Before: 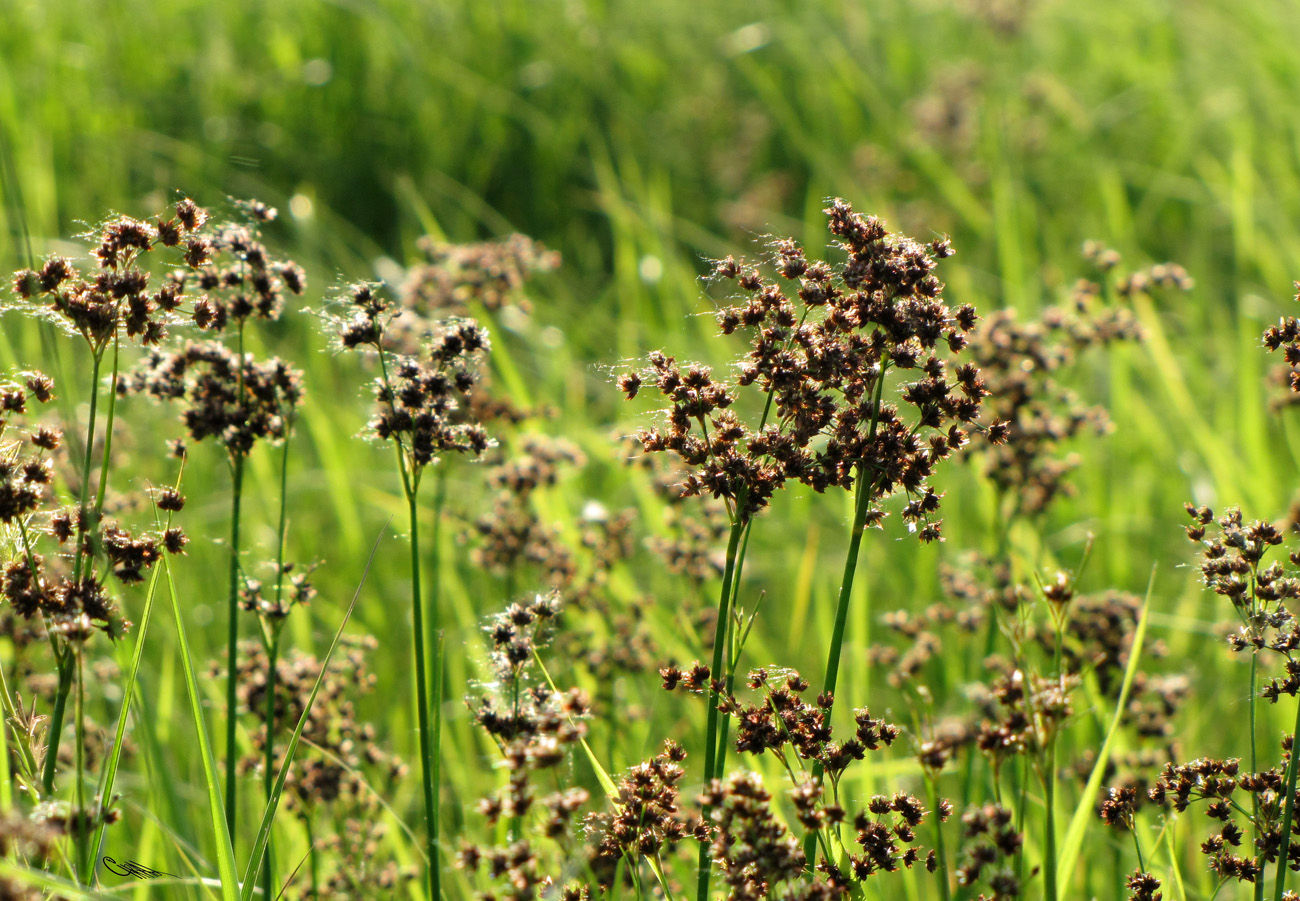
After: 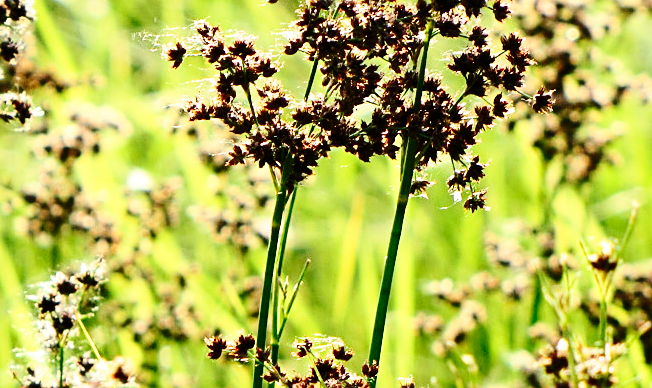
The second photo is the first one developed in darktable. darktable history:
crop: left 35.024%, top 36.775%, right 14.816%, bottom 20.112%
contrast brightness saturation: contrast 0.285
tone equalizer: on, module defaults
exposure: compensate highlight preservation false
base curve: curves: ch0 [(0, 0) (0.028, 0.03) (0.121, 0.232) (0.46, 0.748) (0.859, 0.968) (1, 1)], preserve colors none
sharpen: on, module defaults
